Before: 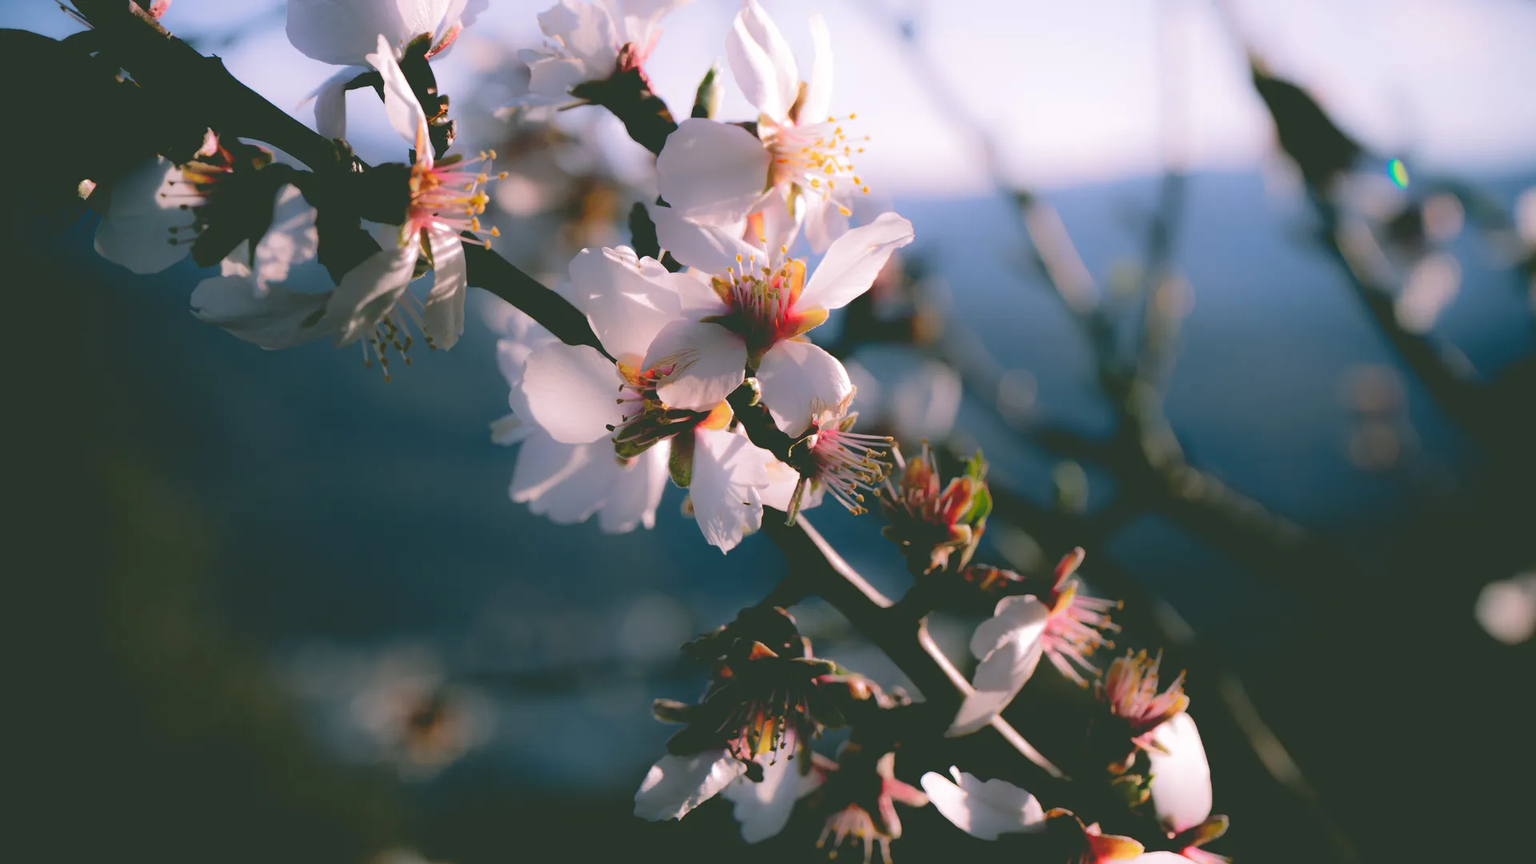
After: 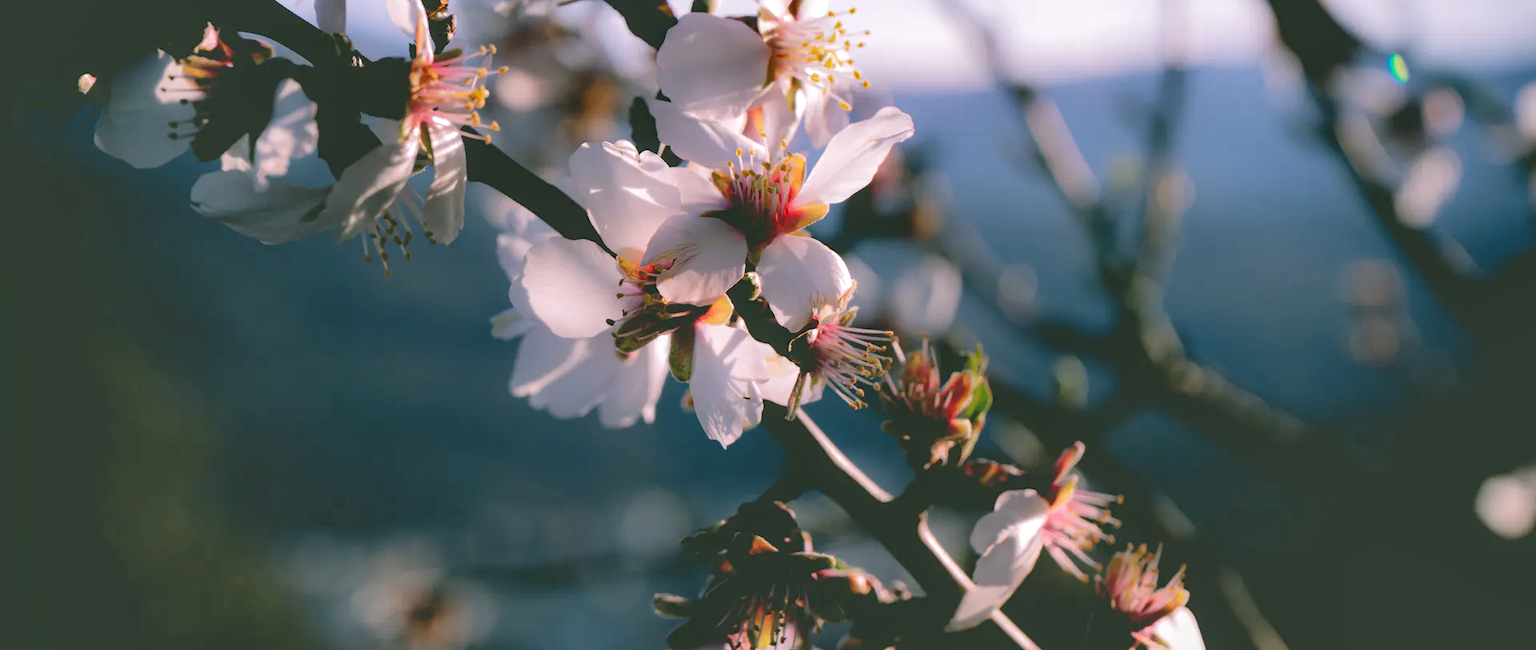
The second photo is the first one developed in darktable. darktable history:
shadows and highlights: shadows 39.56, highlights -53.42, highlights color adjustment 45.45%, low approximation 0.01, soften with gaussian
local contrast: on, module defaults
crop and rotate: top 12.231%, bottom 12.444%
